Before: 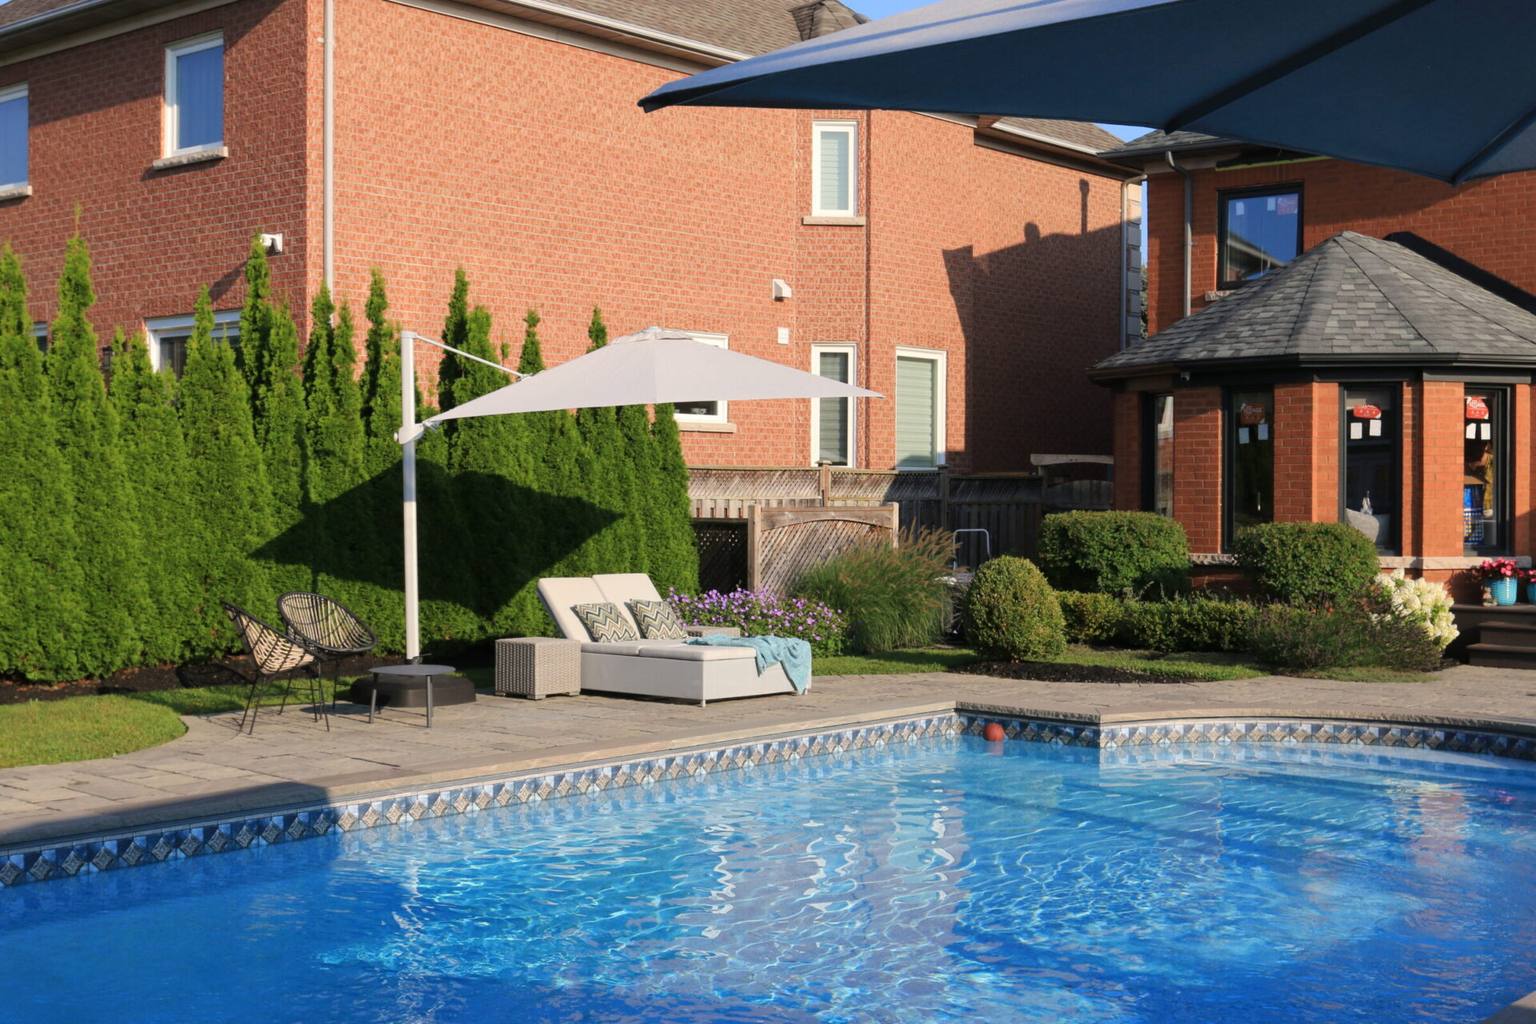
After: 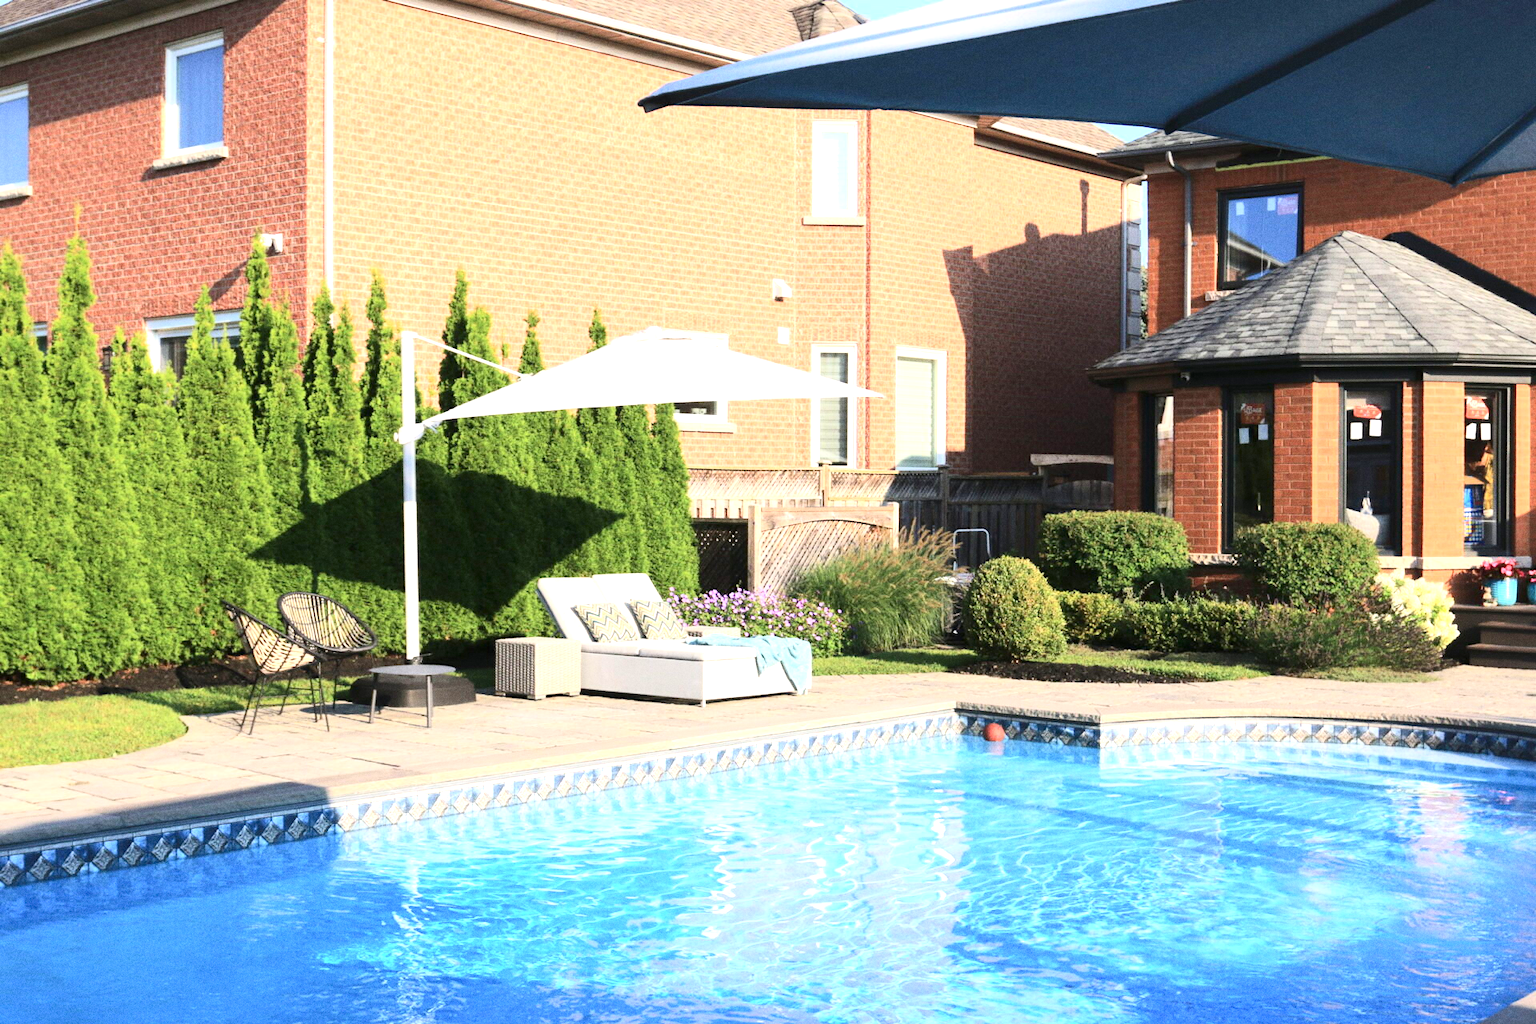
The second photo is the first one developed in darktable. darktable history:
contrast brightness saturation: contrast 0.24, brightness 0.09
exposure: exposure 1.223 EV, compensate highlight preservation false
grain: on, module defaults
